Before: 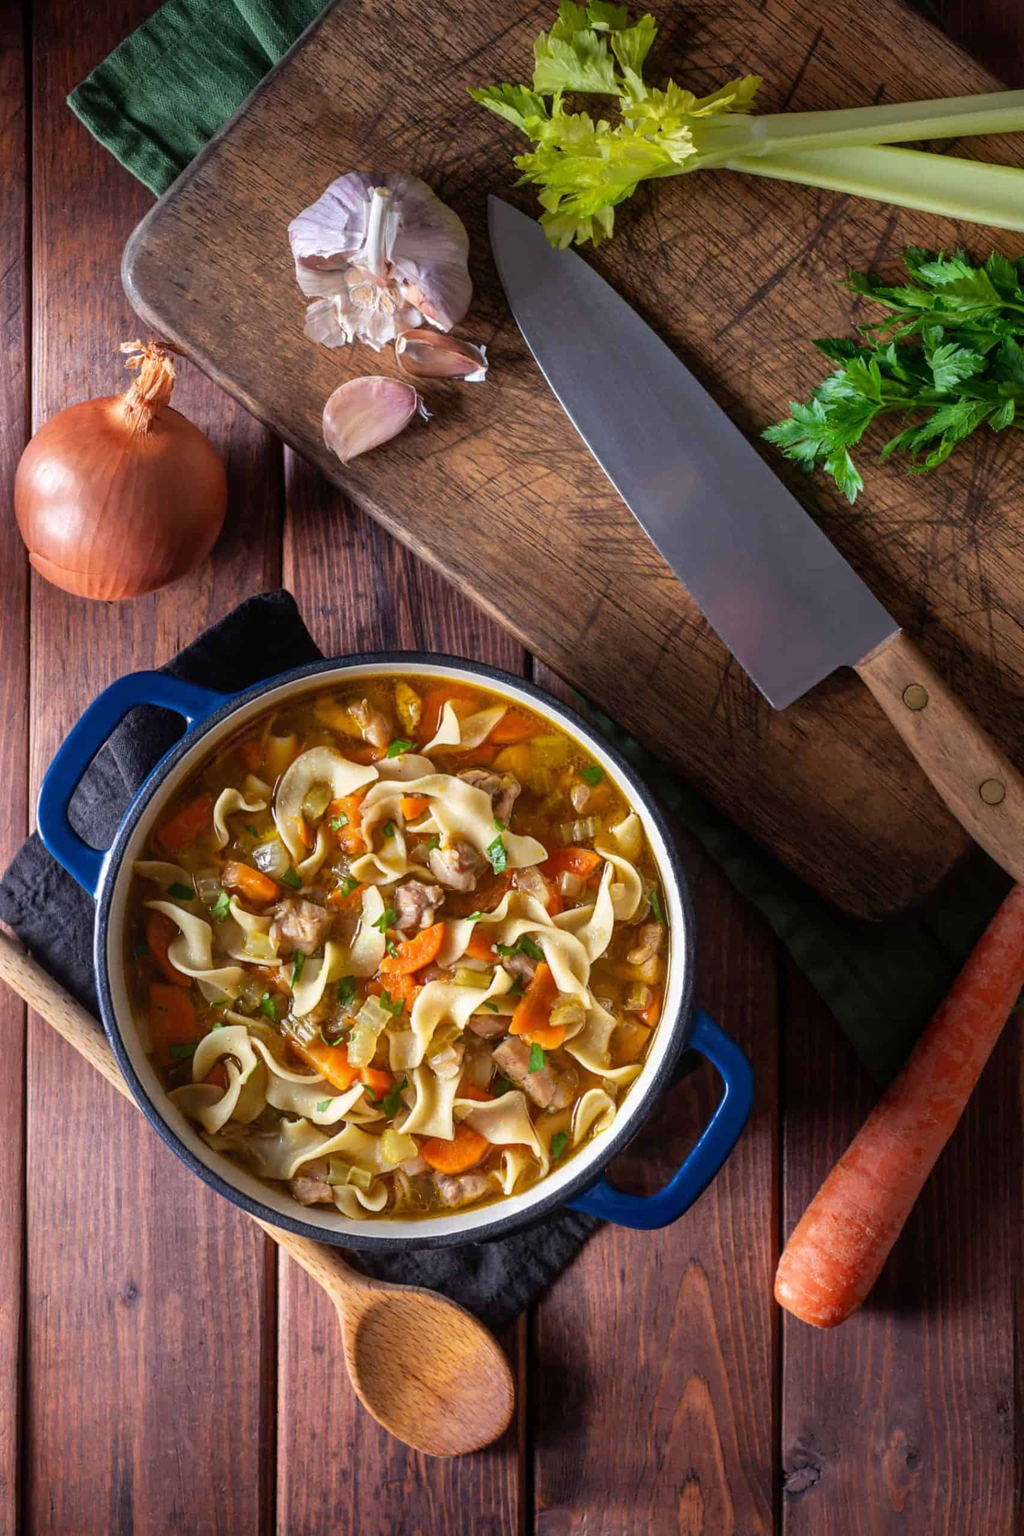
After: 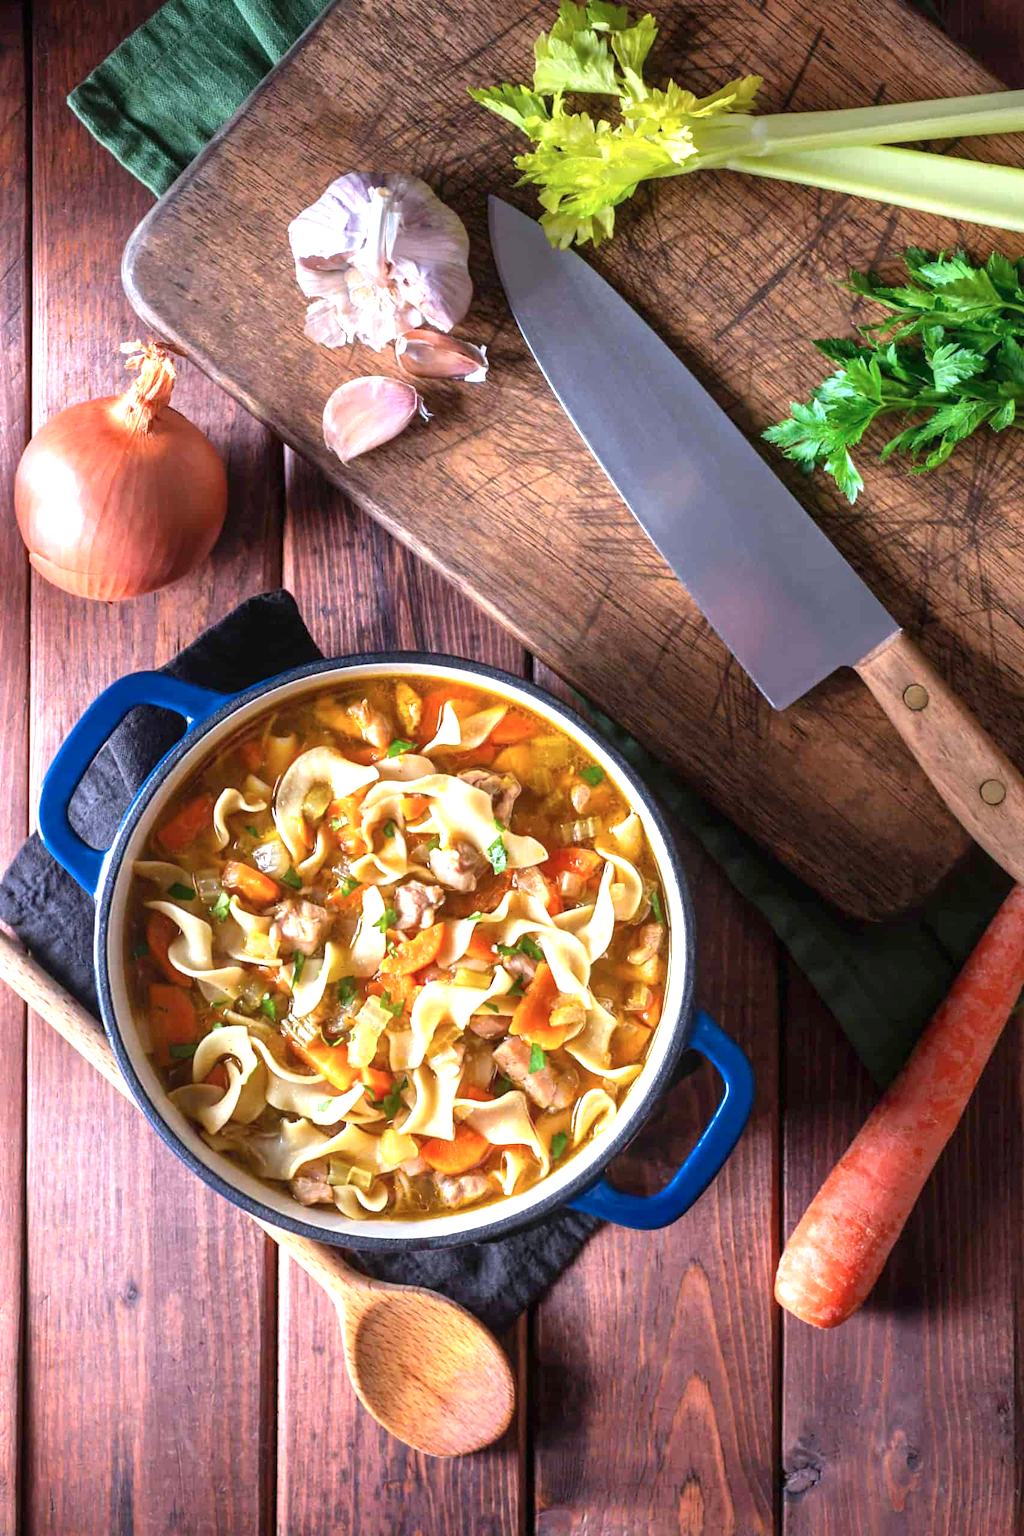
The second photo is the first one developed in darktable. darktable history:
exposure: black level correction 0, exposure 1.097 EV, compensate exposure bias true, compensate highlight preservation false
color correction: highlights a* -0.631, highlights b* -9.27
